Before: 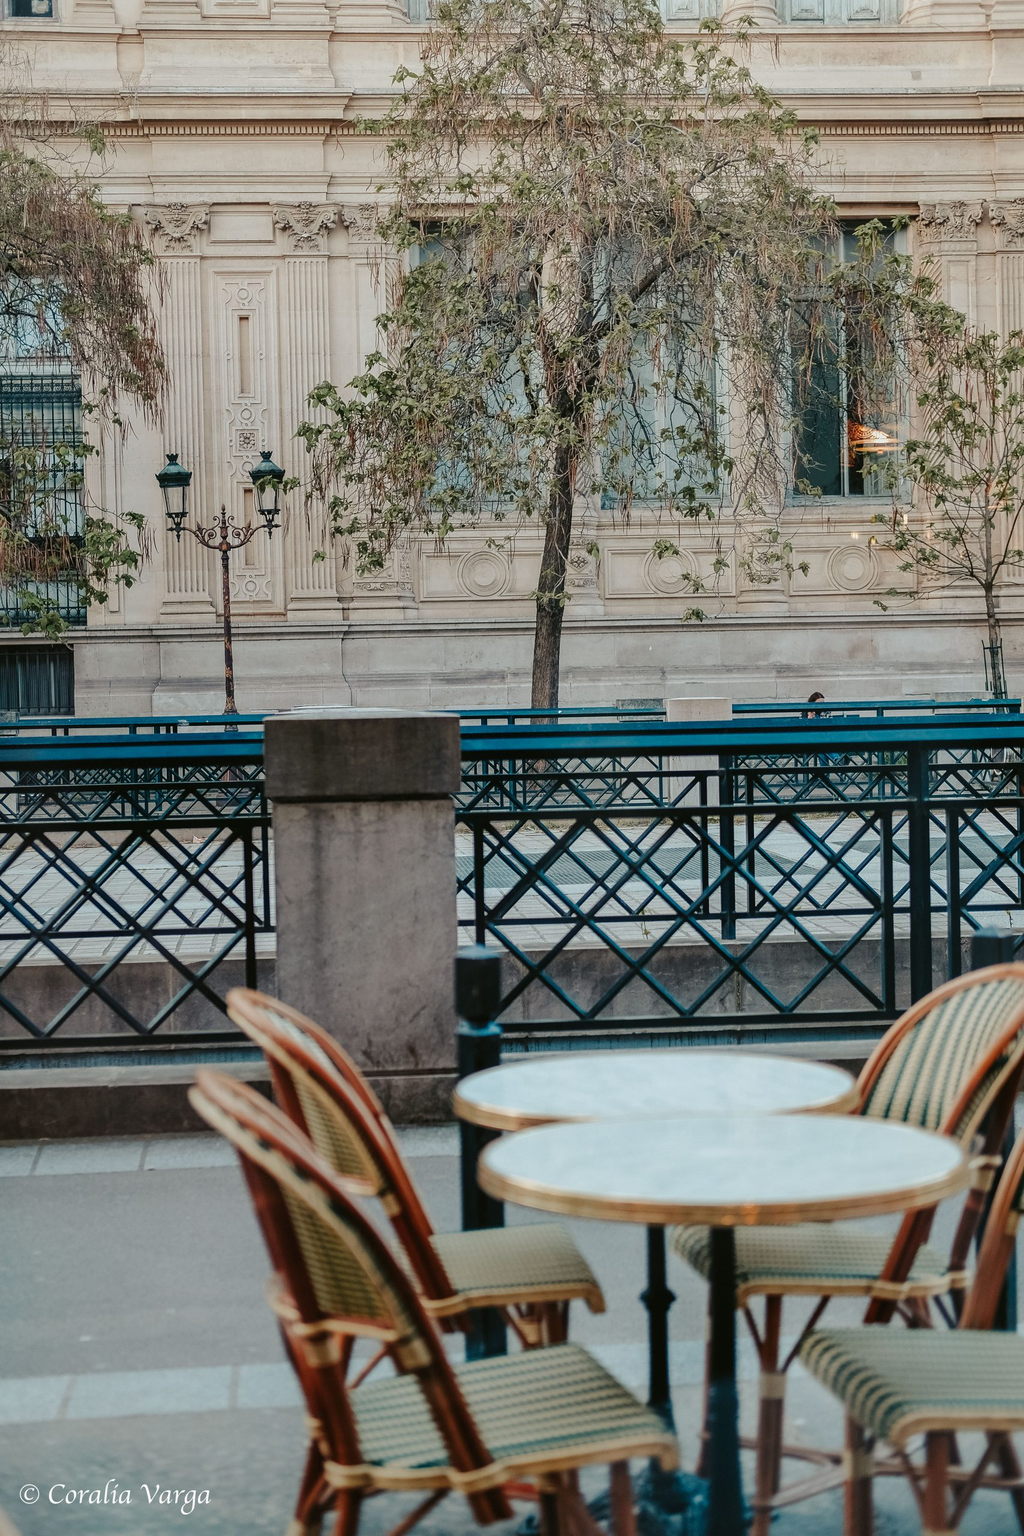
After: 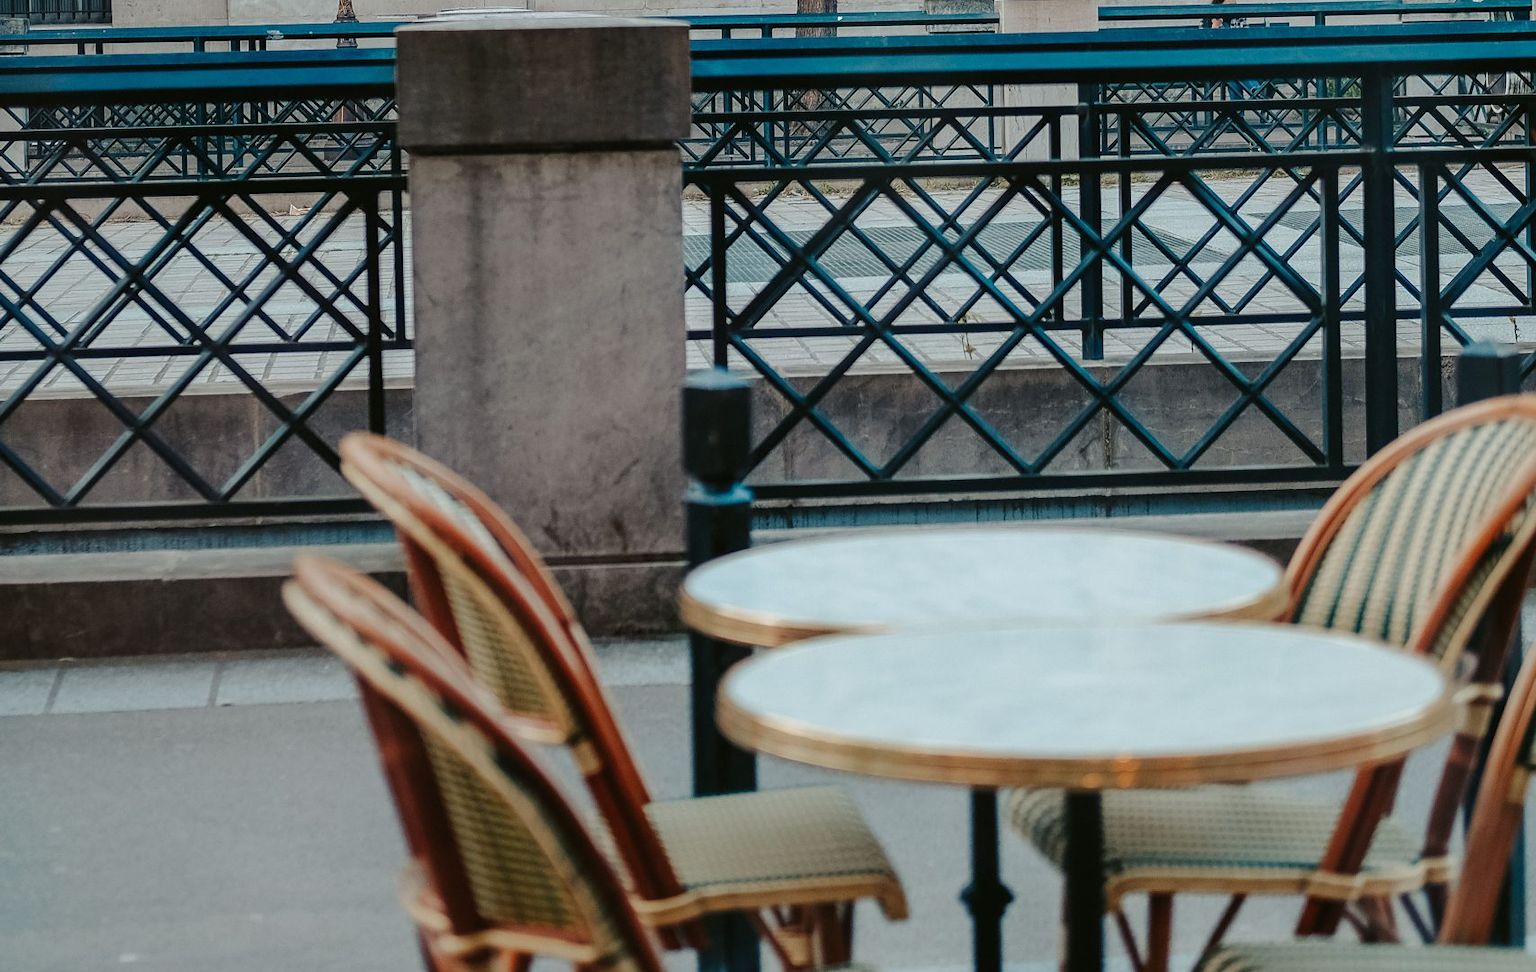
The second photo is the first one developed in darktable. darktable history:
crop: top 45.561%, bottom 12.212%
